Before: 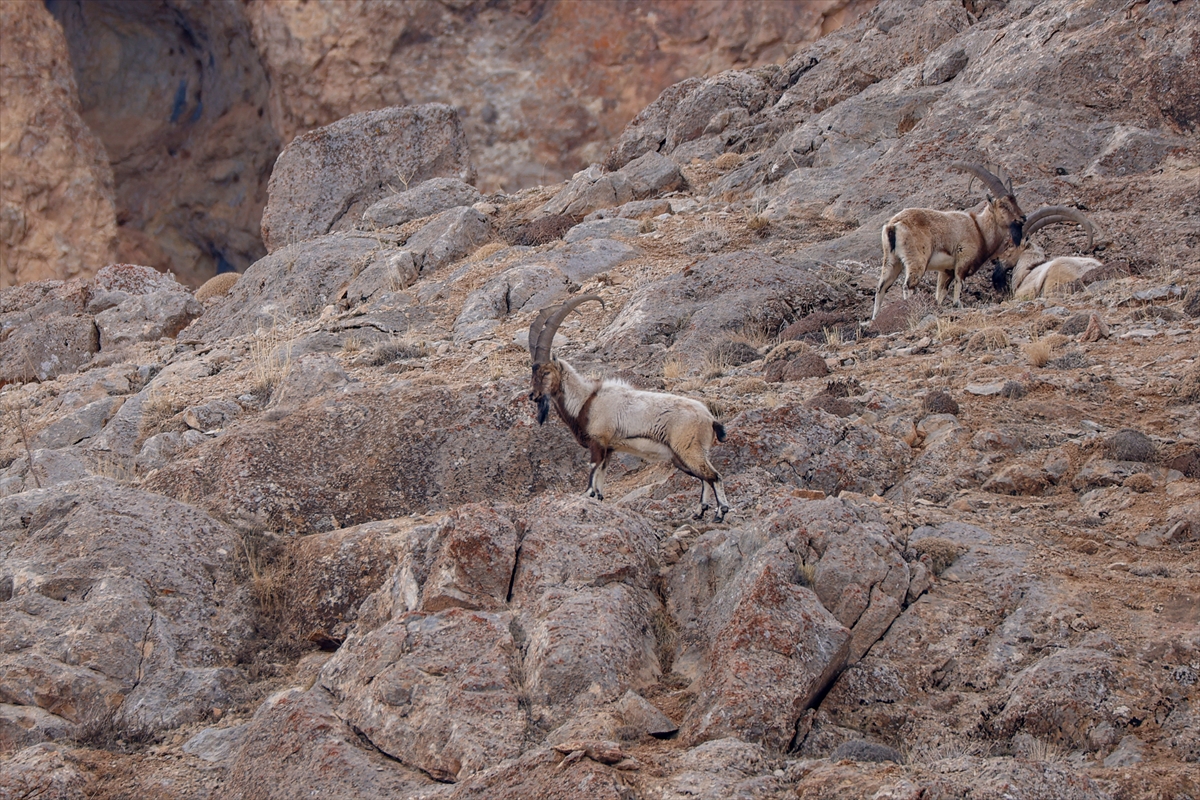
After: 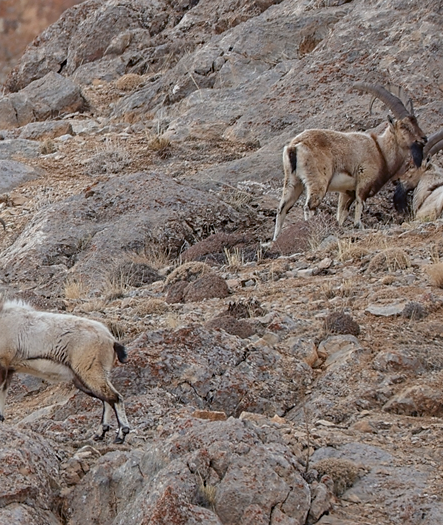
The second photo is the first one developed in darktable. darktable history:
color balance: lift [1.004, 1.002, 1.002, 0.998], gamma [1, 1.007, 1.002, 0.993], gain [1, 0.977, 1.013, 1.023], contrast -3.64%
crop and rotate: left 49.936%, top 10.094%, right 13.136%, bottom 24.256%
sharpen: amount 0.2
